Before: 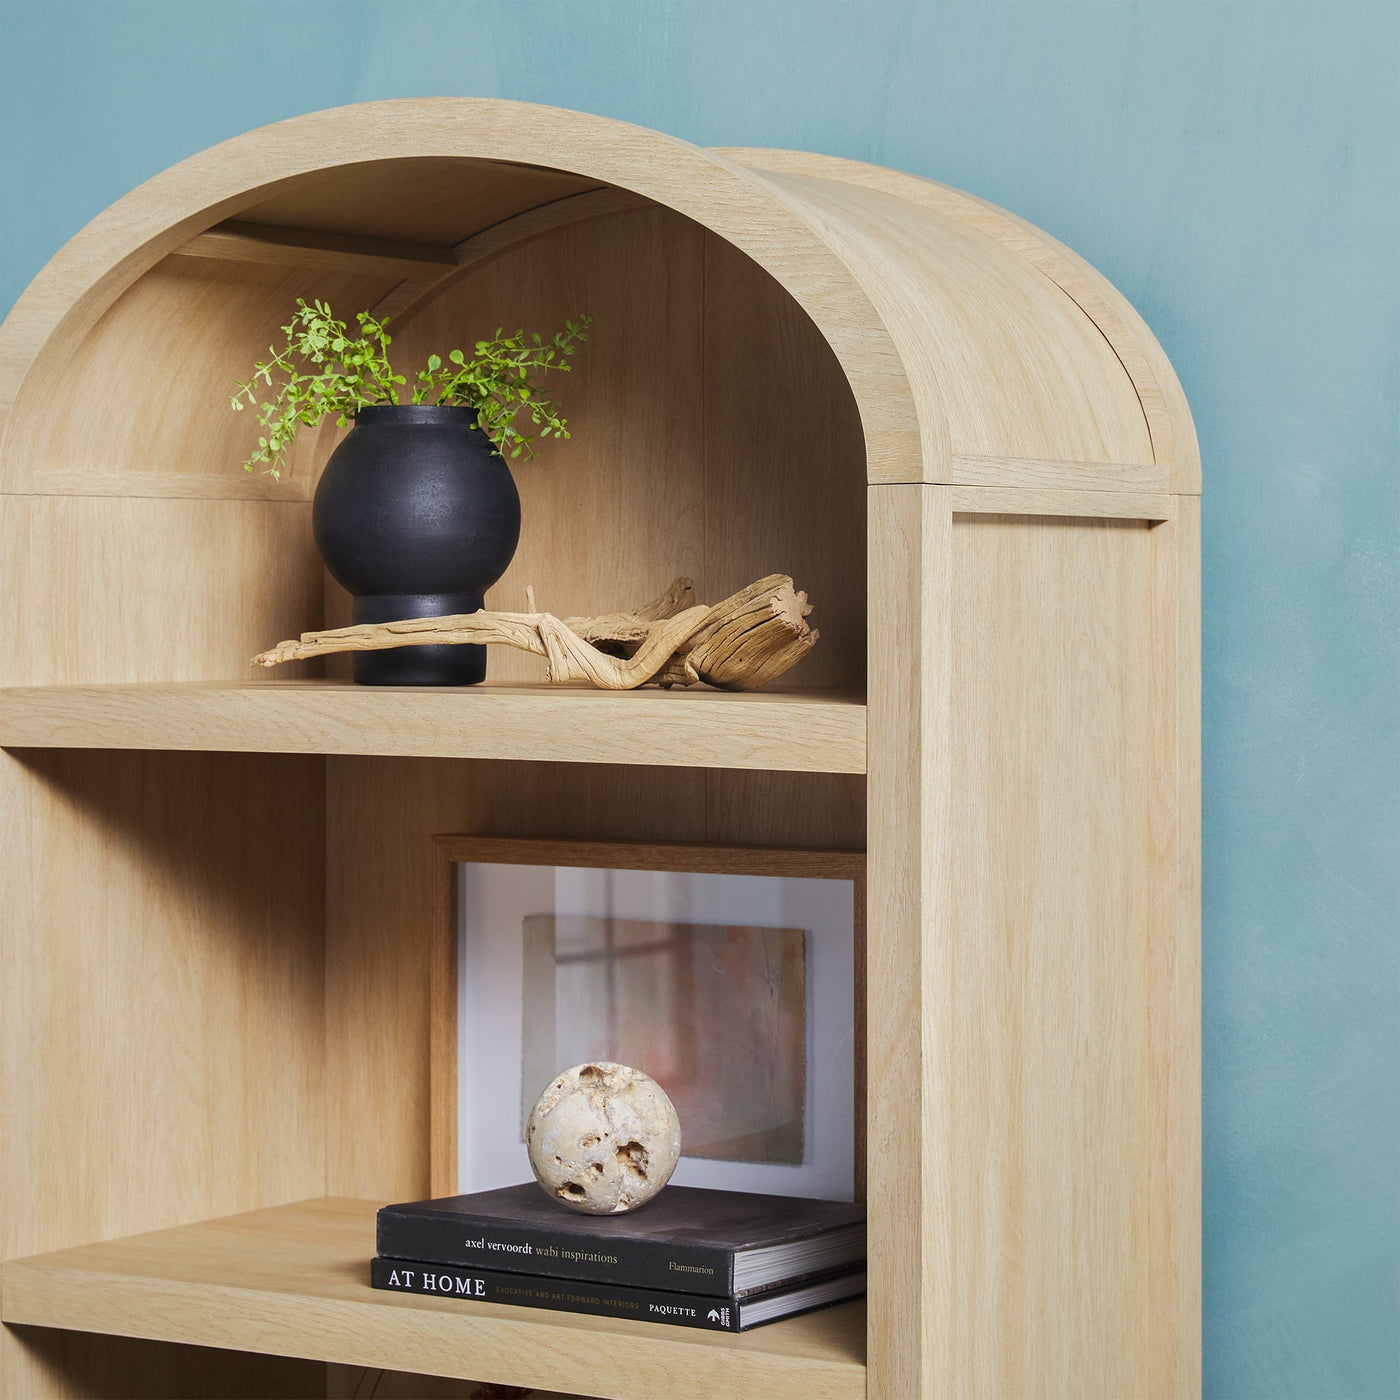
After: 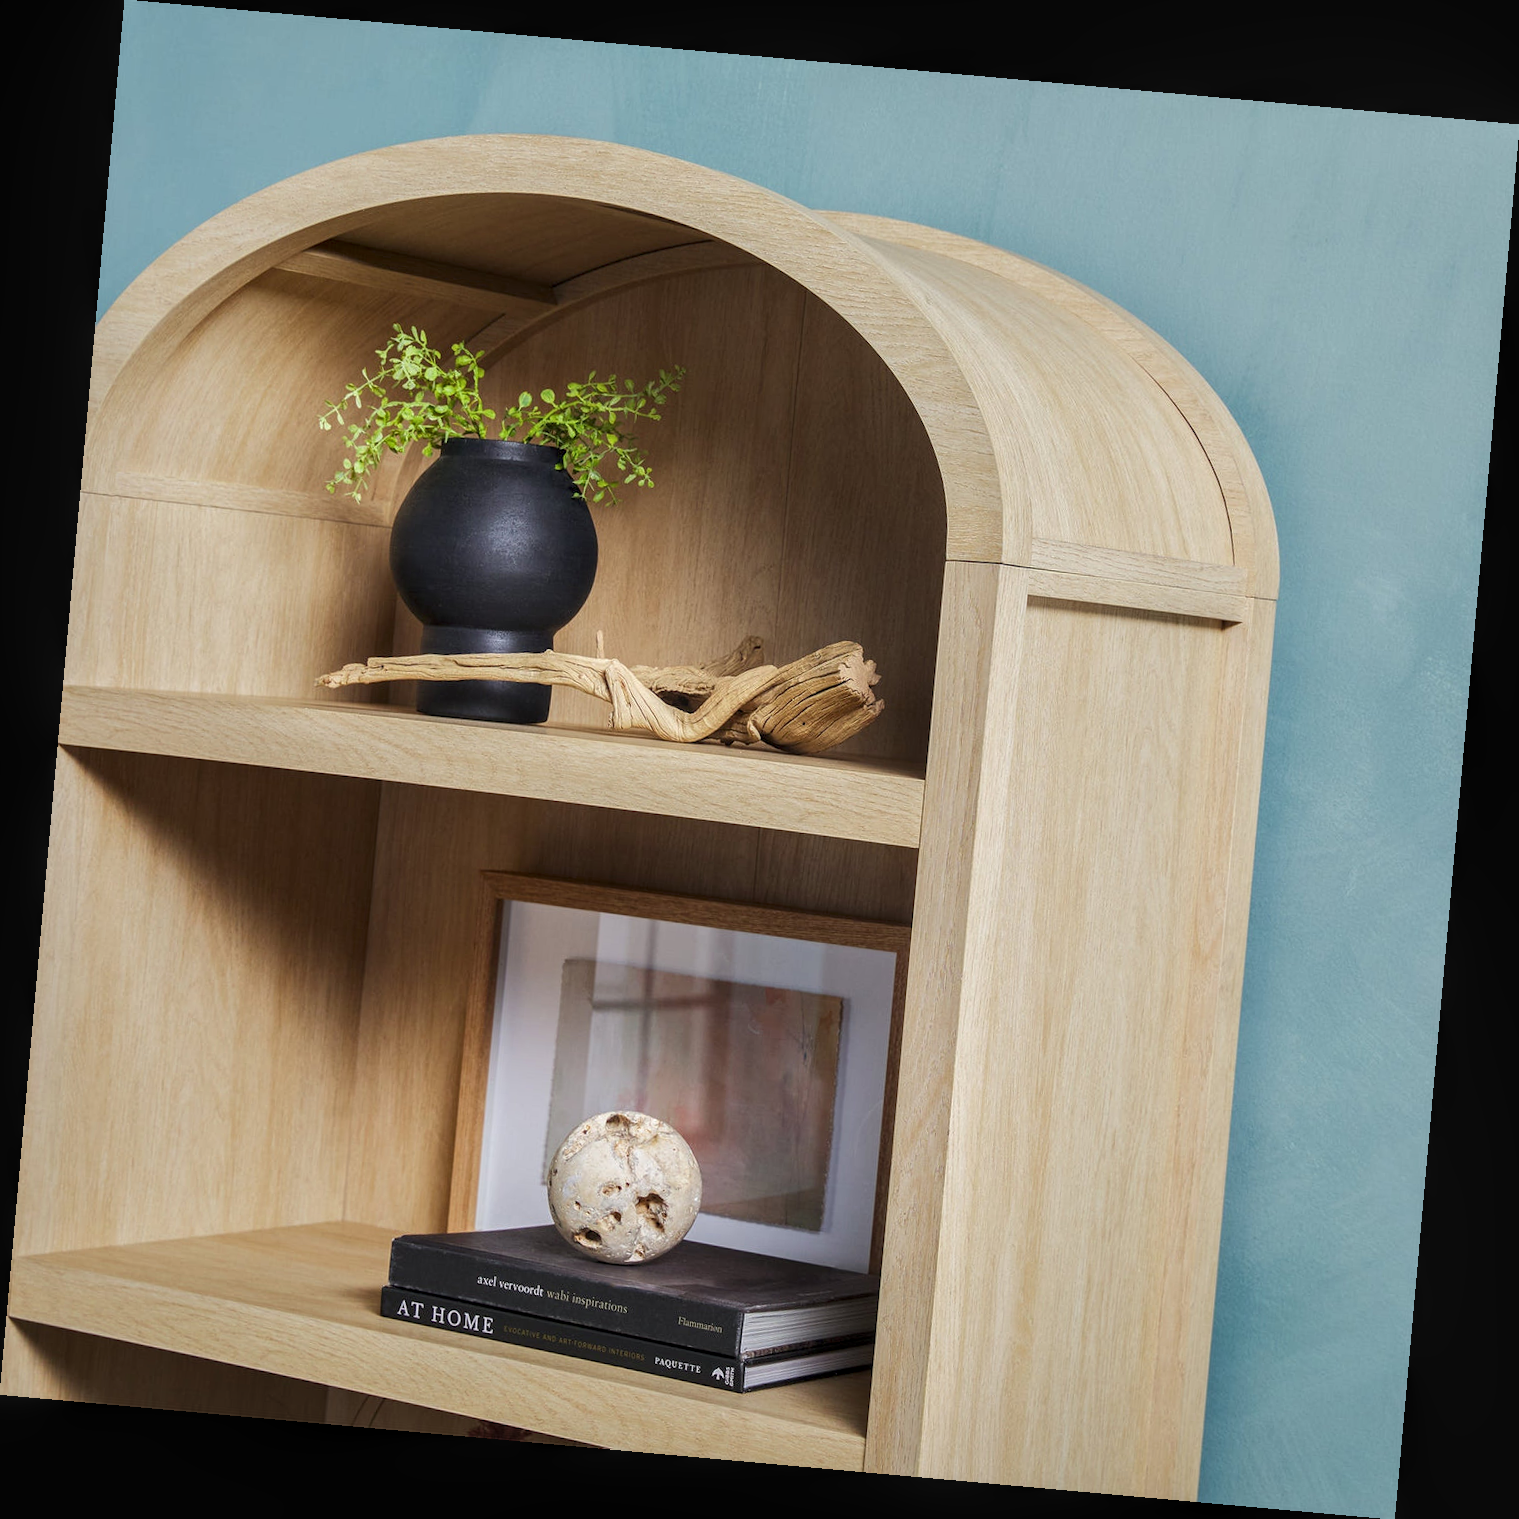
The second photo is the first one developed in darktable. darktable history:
rotate and perspective: rotation 5.12°, automatic cropping off
local contrast: detail 130%
